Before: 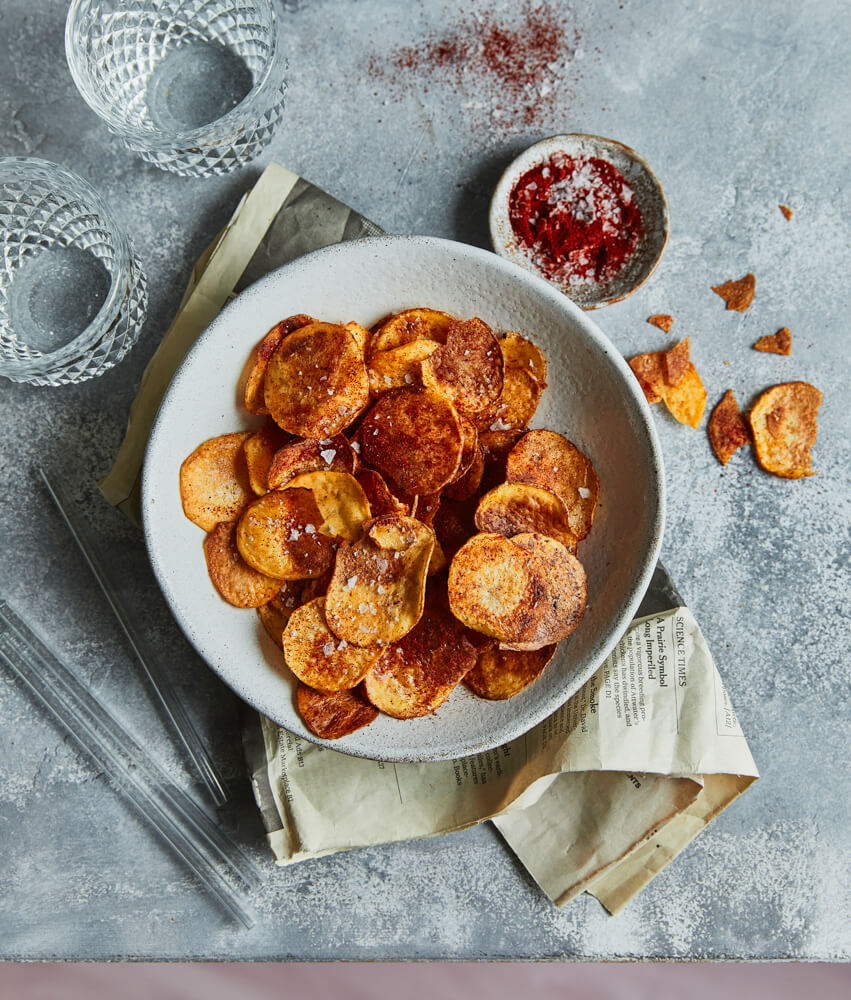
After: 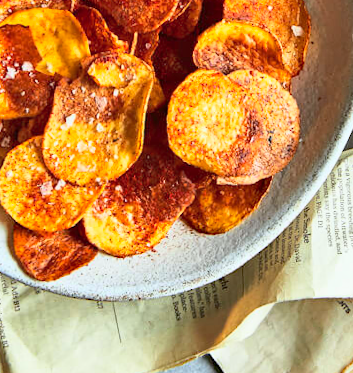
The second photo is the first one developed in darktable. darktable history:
haze removal: compatibility mode true, adaptive false
base curve: curves: ch0 [(0, 0) (0.018, 0.026) (0.143, 0.37) (0.33, 0.731) (0.458, 0.853) (0.735, 0.965) (0.905, 0.986) (1, 1)]
white balance: red 0.986, blue 1.01
shadows and highlights: on, module defaults
crop: left 37.221%, top 45.169%, right 20.63%, bottom 13.777%
rotate and perspective: rotation -0.013°, lens shift (vertical) -0.027, lens shift (horizontal) 0.178, crop left 0.016, crop right 0.989, crop top 0.082, crop bottom 0.918
